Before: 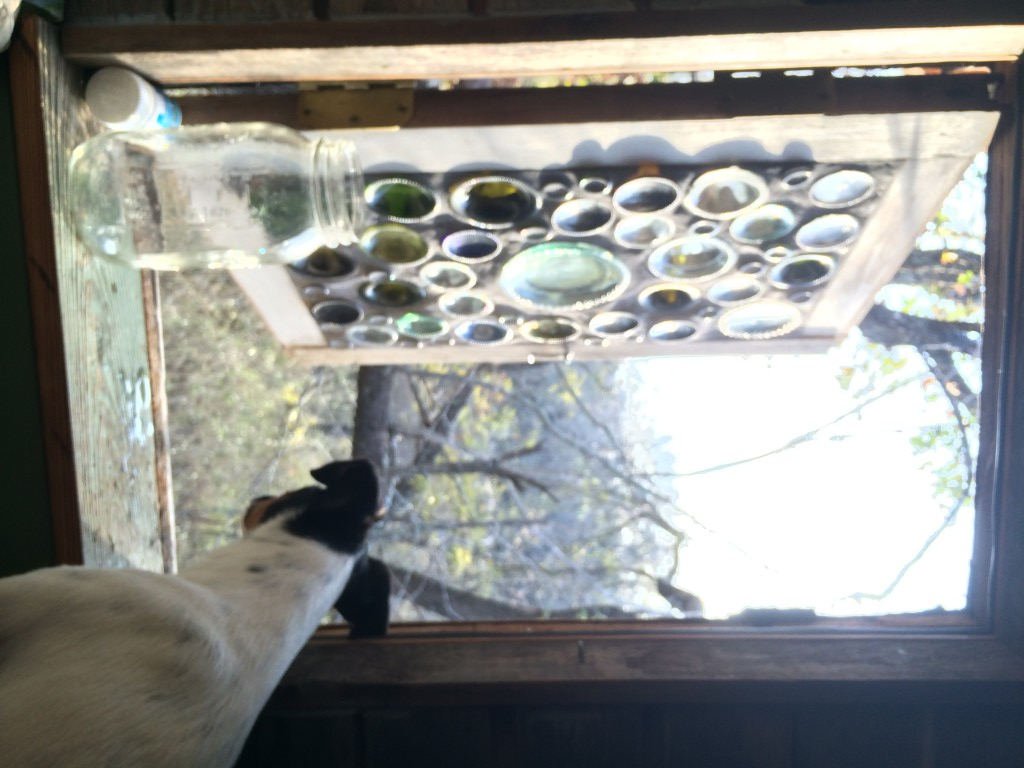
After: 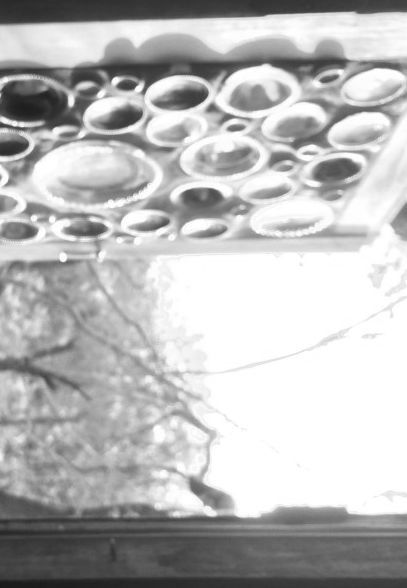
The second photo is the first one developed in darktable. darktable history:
crop: left 45.721%, top 13.393%, right 14.118%, bottom 10.01%
monochrome: on, module defaults
